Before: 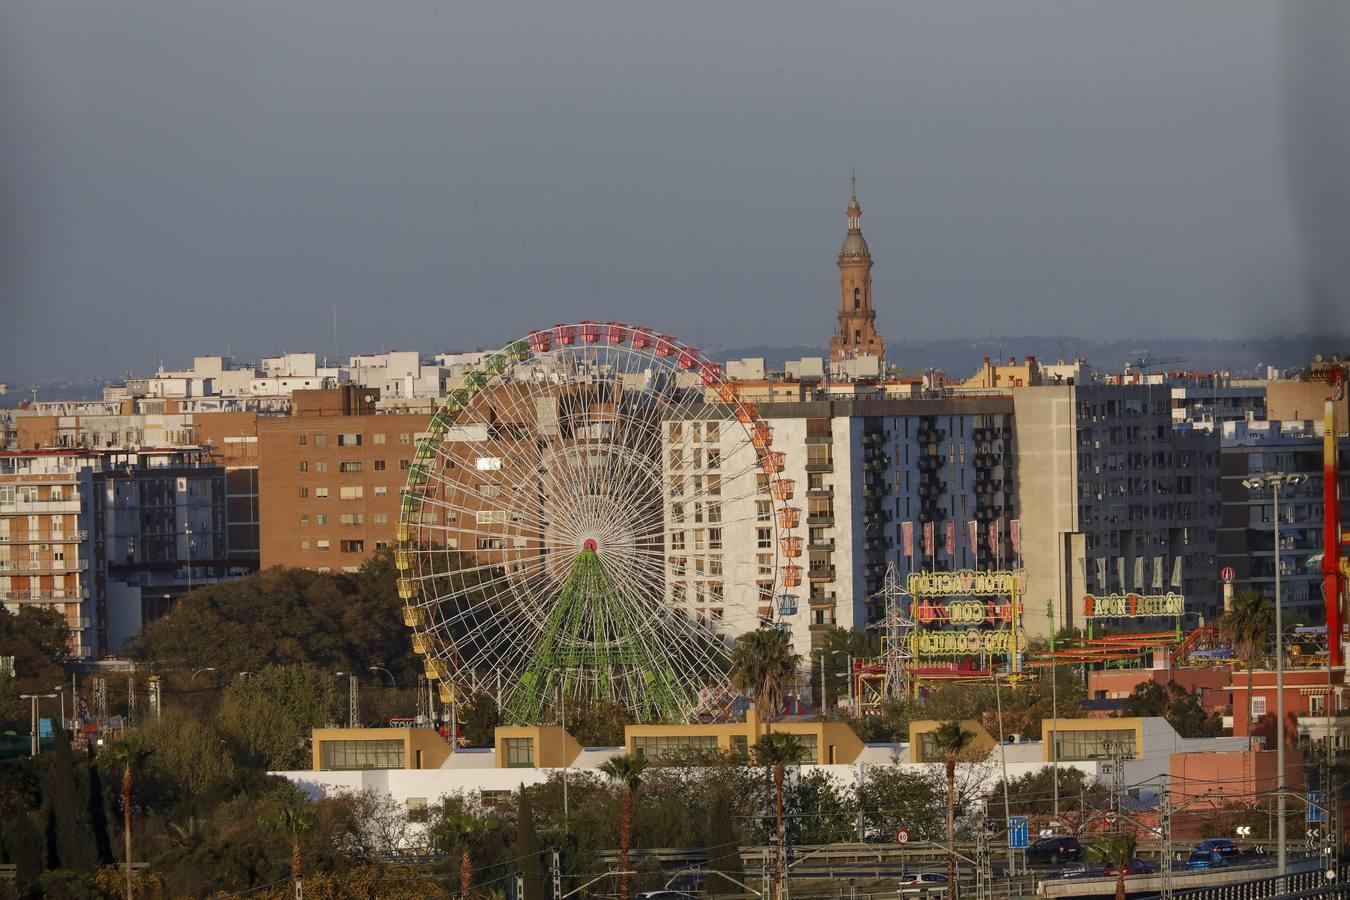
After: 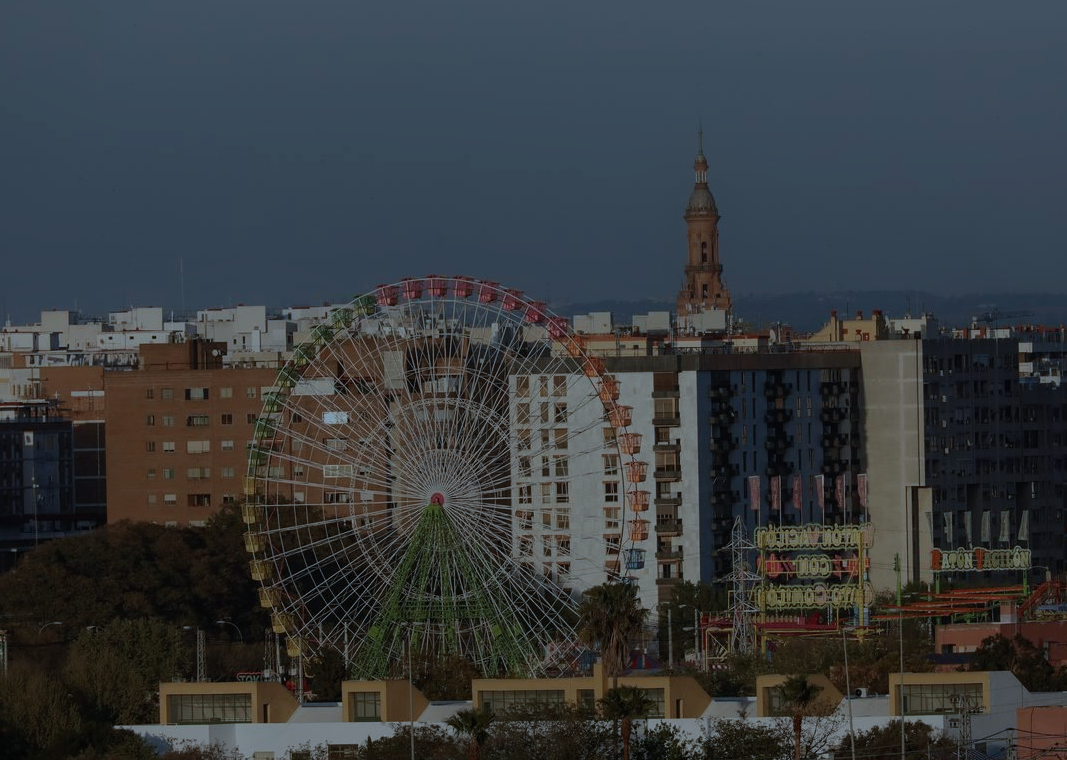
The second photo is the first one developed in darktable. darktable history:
crop: left 11.369%, top 5.157%, right 9.559%, bottom 10.335%
tone equalizer: -8 EV -1.97 EV, -7 EV -1.99 EV, -6 EV -1.96 EV, -5 EV -1.99 EV, -4 EV -1.99 EV, -3 EV -1.98 EV, -2 EV -1.97 EV, -1 EV -1.62 EV, +0 EV -2 EV
color correction: highlights a* -9.41, highlights b* -23.49
